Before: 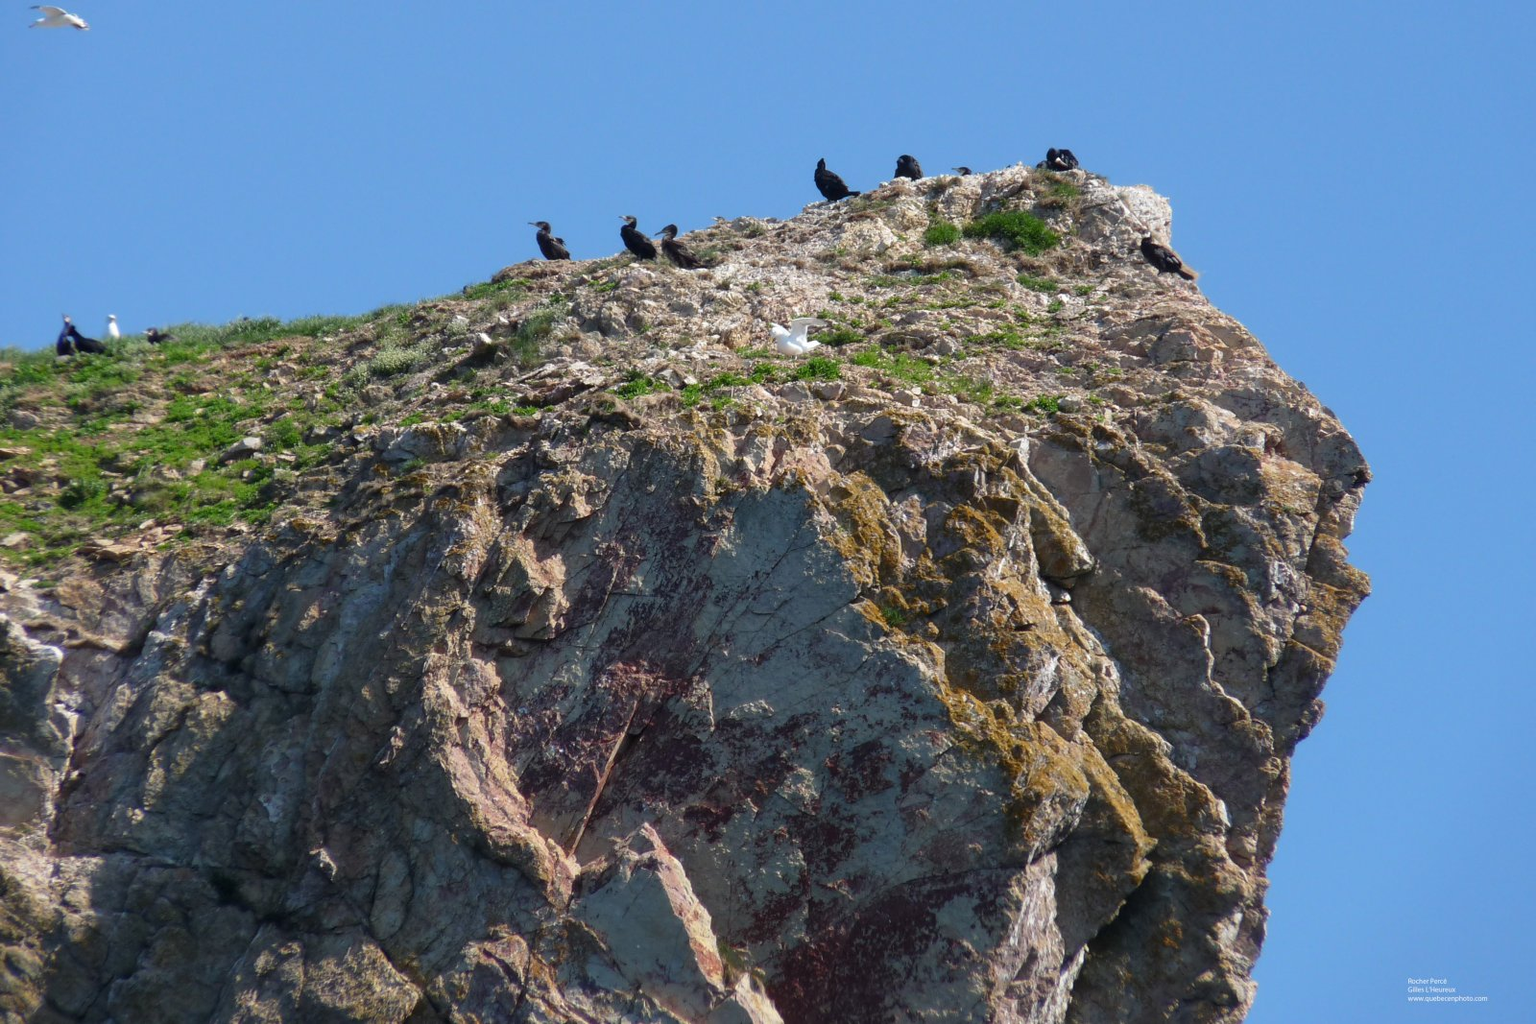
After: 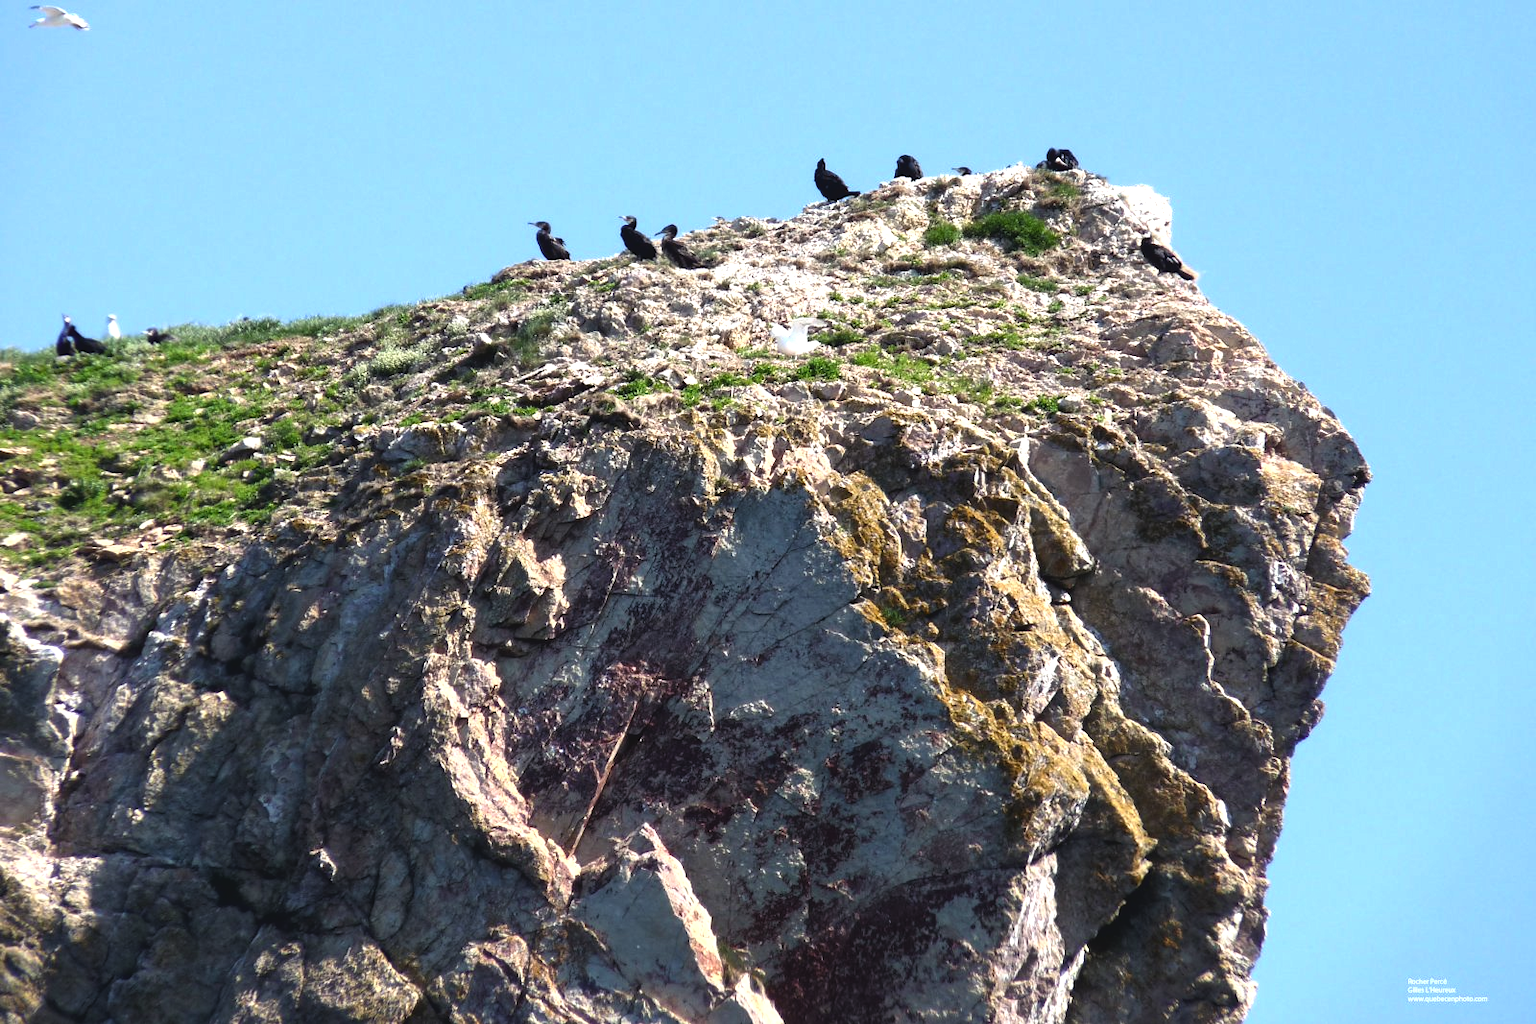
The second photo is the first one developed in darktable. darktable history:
color balance rgb: shadows lift › chroma 3.324%, shadows lift › hue 278.04°, perceptual saturation grading › global saturation 0.653%, global vibrance 20%
levels: levels [0.062, 0.494, 0.925]
tone curve: curves: ch0 [(0, 0) (0.003, 0.116) (0.011, 0.116) (0.025, 0.113) (0.044, 0.114) (0.069, 0.118) (0.1, 0.137) (0.136, 0.171) (0.177, 0.213) (0.224, 0.259) (0.277, 0.316) (0.335, 0.381) (0.399, 0.458) (0.468, 0.548) (0.543, 0.654) (0.623, 0.775) (0.709, 0.895) (0.801, 0.972) (0.898, 0.991) (1, 1)], color space Lab, independent channels, preserve colors none
